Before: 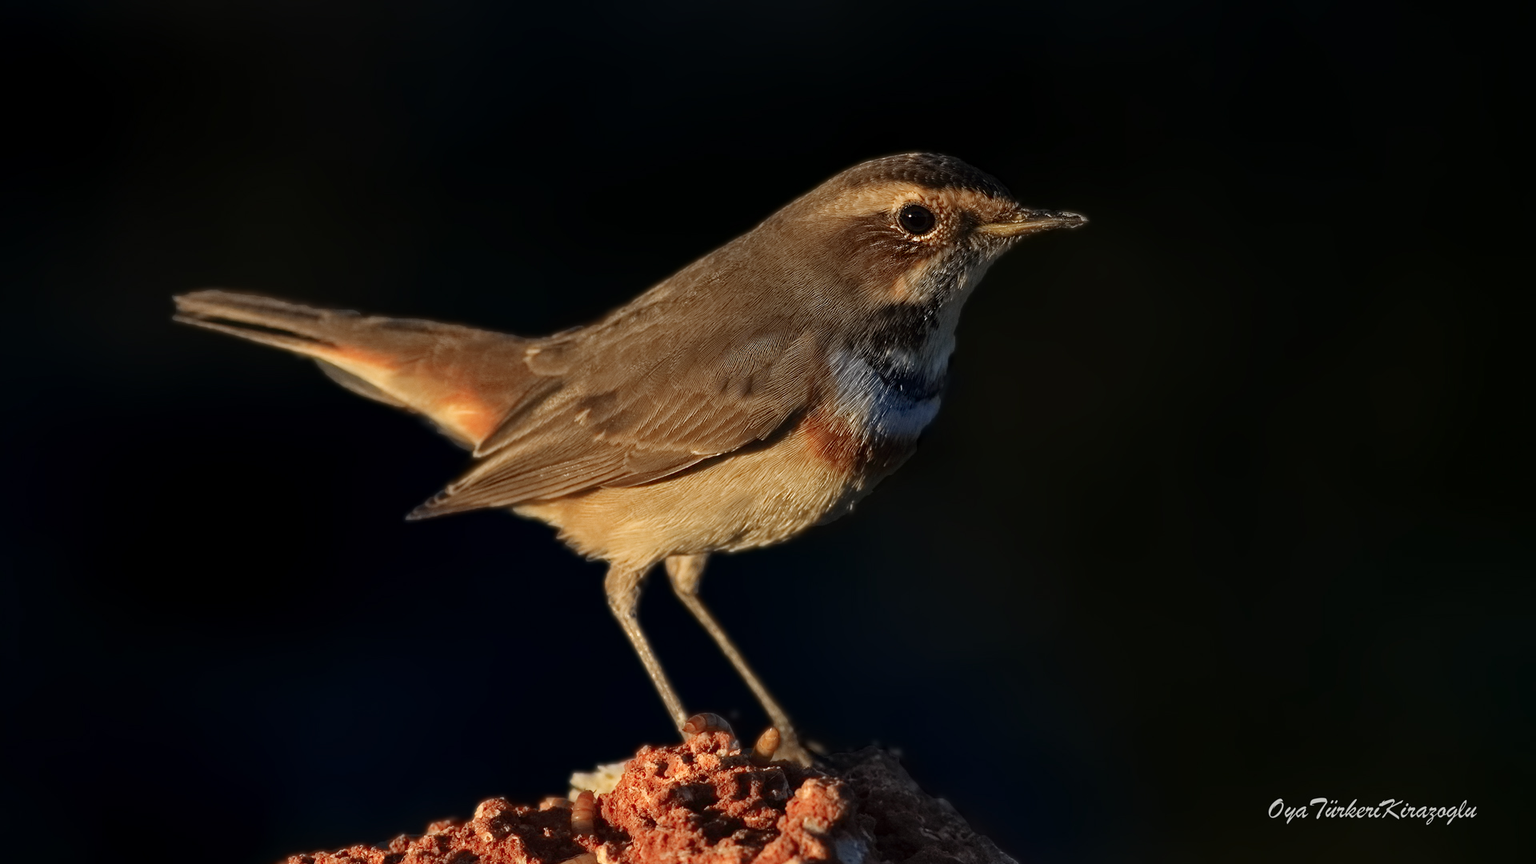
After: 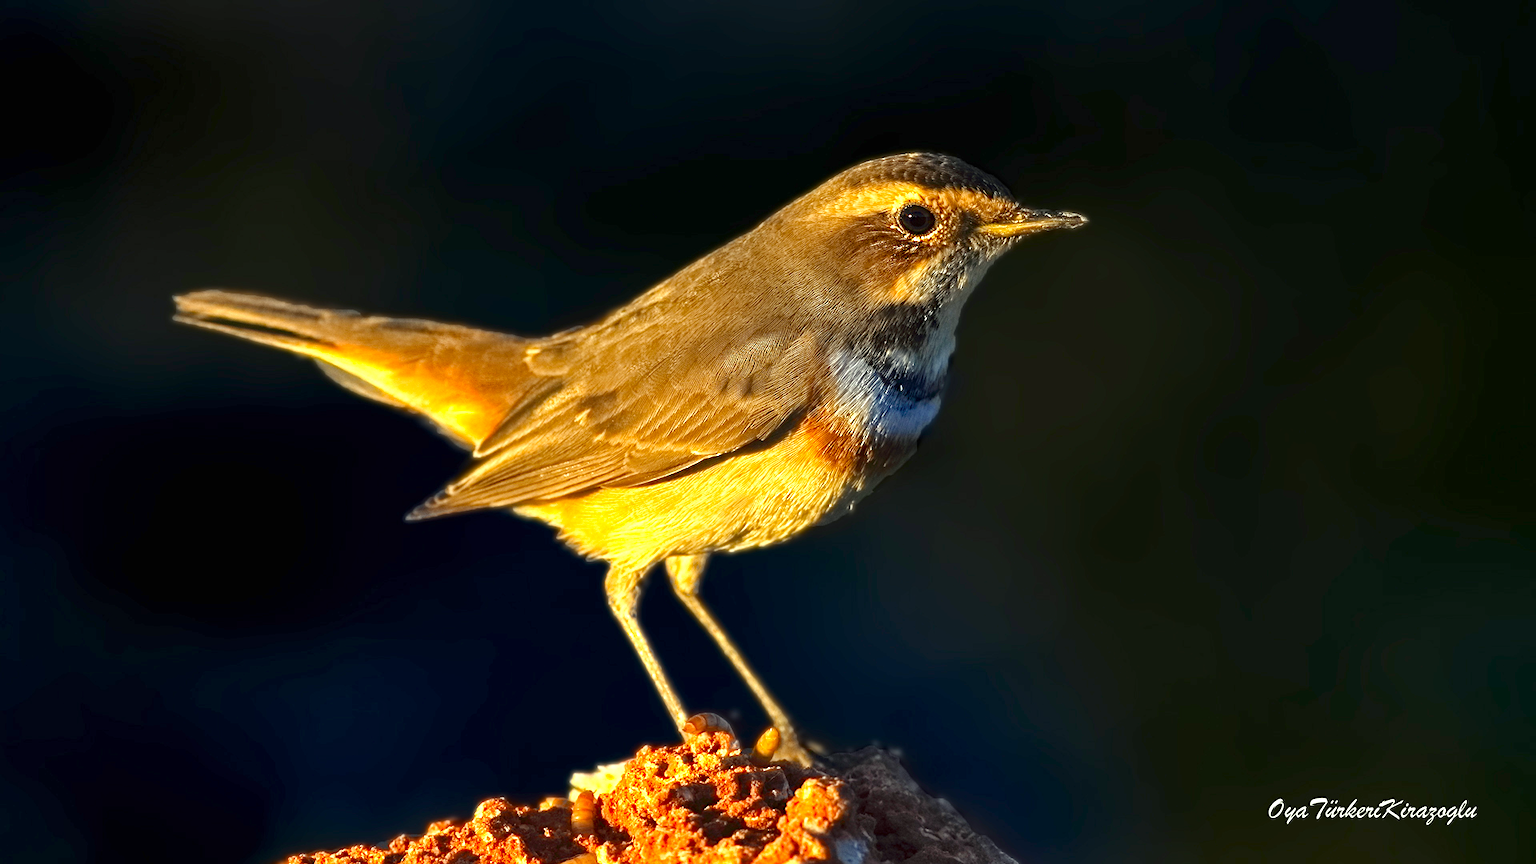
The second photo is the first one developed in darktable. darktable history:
color correction: highlights a* -4.44, highlights b* 6.67
color balance rgb: shadows lift › chroma 2.054%, shadows lift › hue 247.47°, perceptual saturation grading › global saturation 40.006%
exposure: black level correction 0, exposure 1.466 EV, compensate highlight preservation false
